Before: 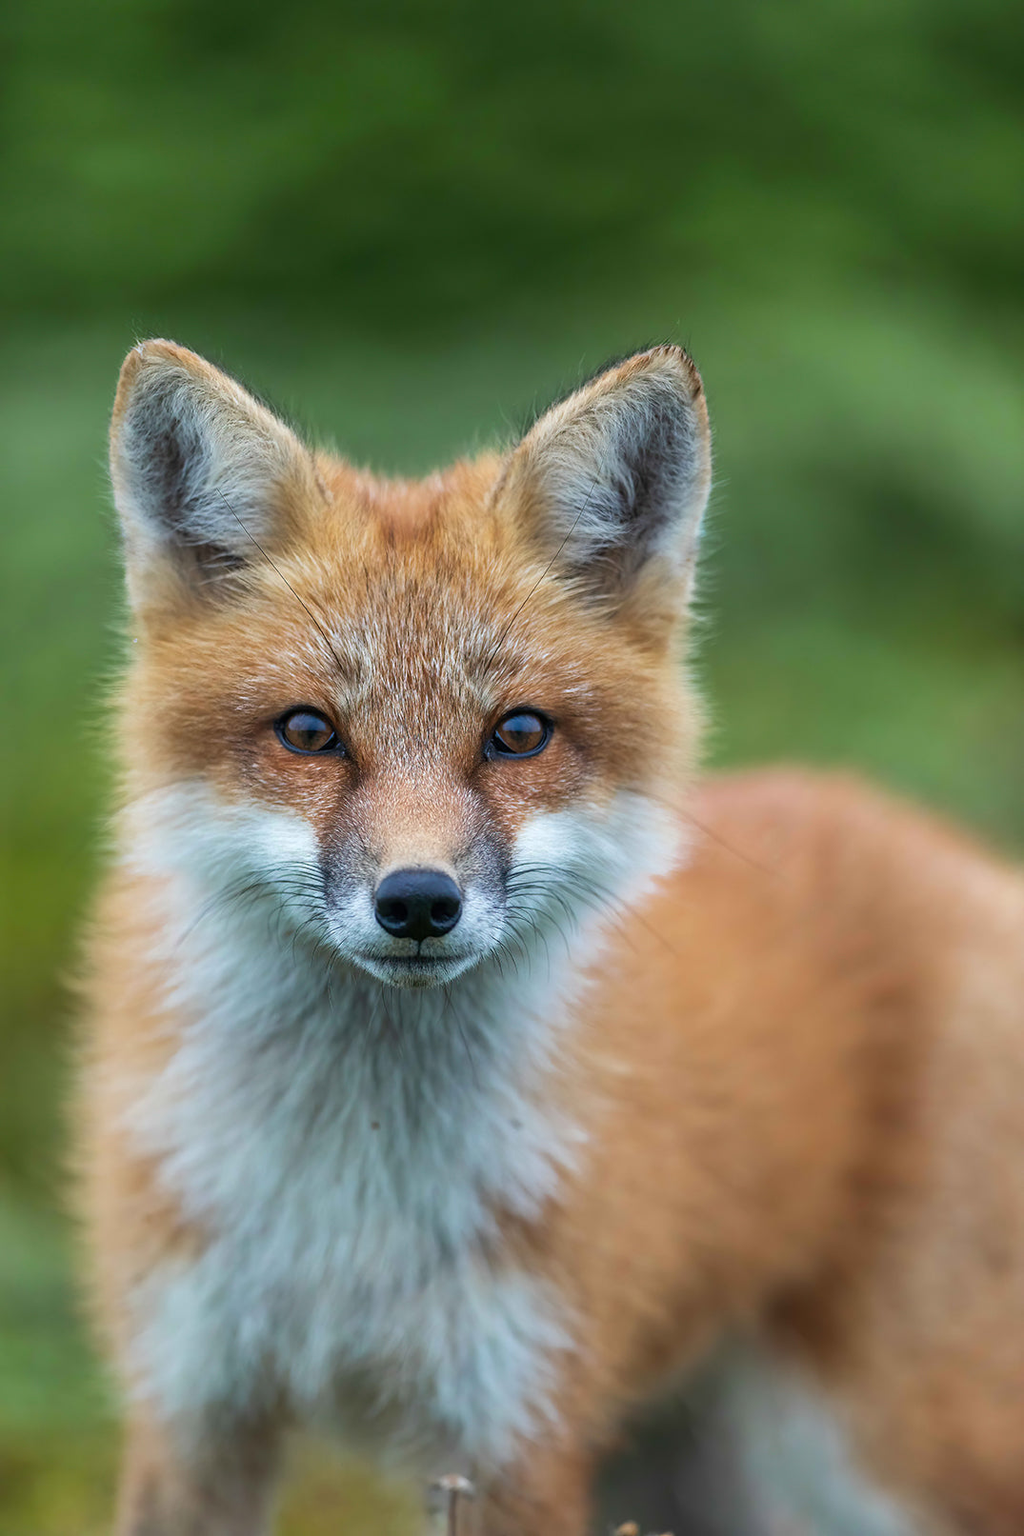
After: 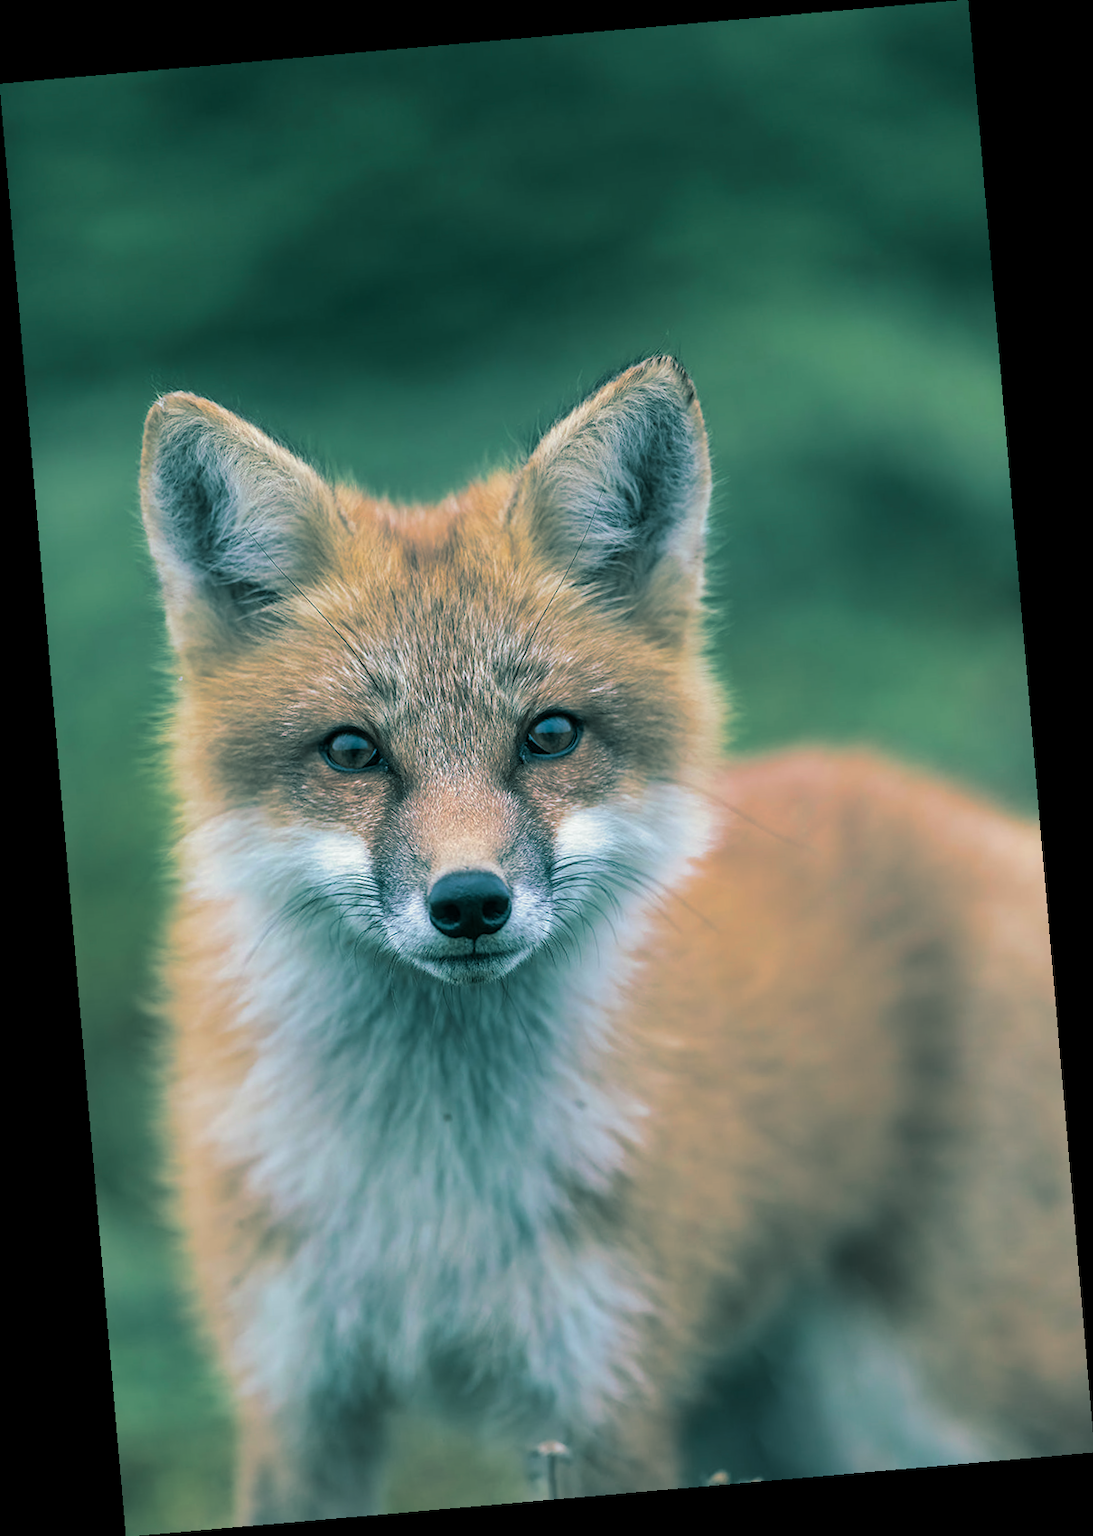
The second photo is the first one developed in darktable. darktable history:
split-toning: shadows › hue 186.43°, highlights › hue 49.29°, compress 30.29%
rotate and perspective: rotation -4.98°, automatic cropping off
